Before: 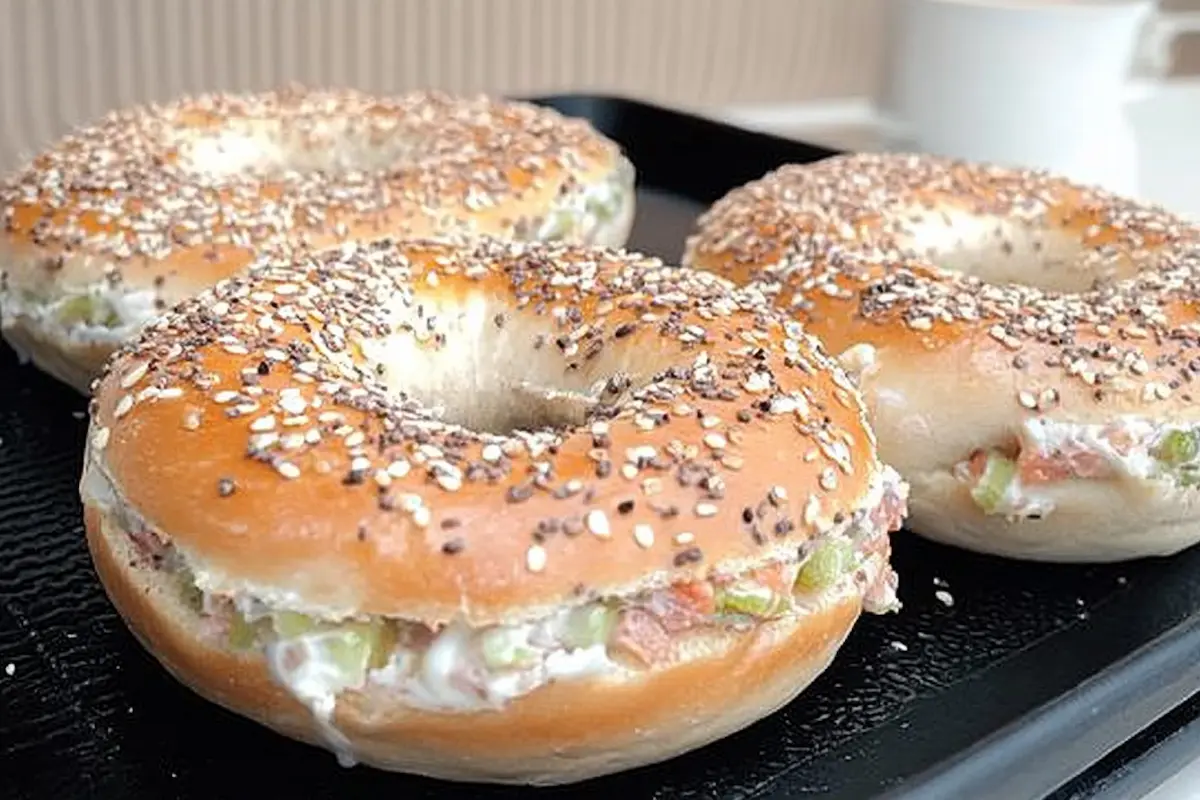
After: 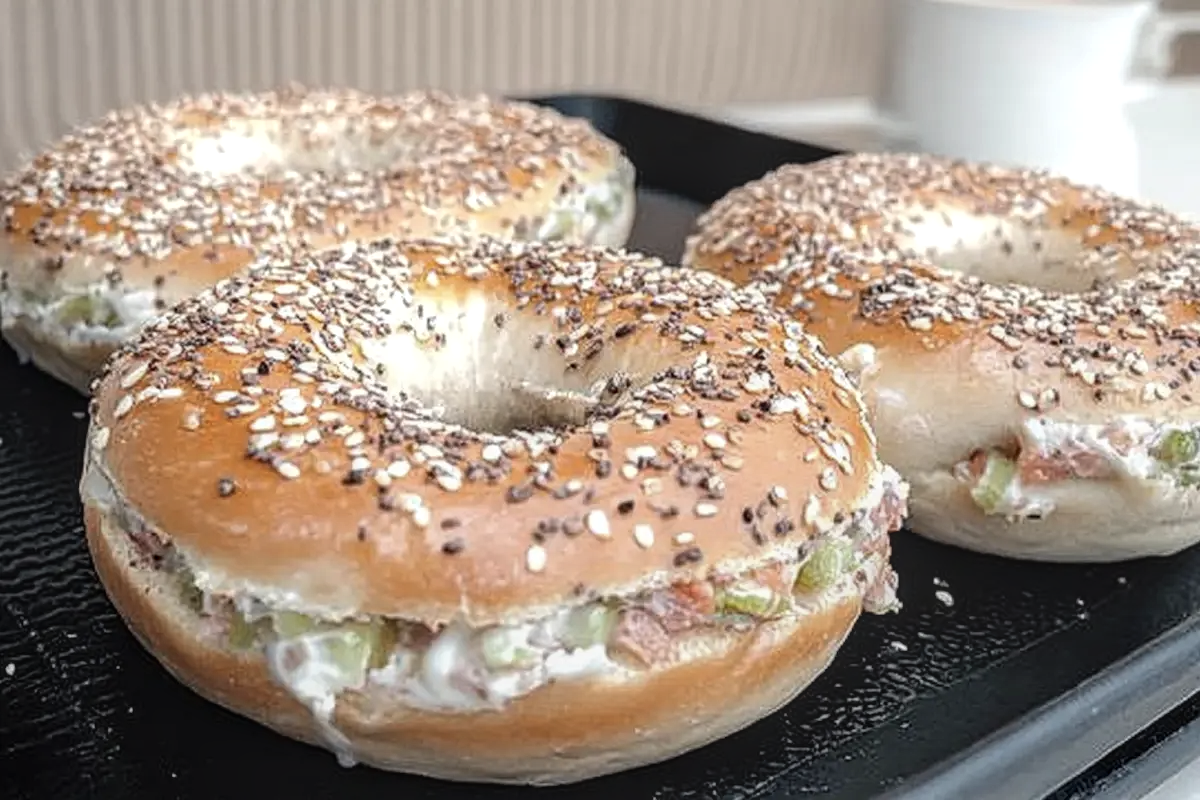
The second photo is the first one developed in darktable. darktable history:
local contrast: highlights 0%, shadows 0%, detail 133%
contrast brightness saturation: contrast 0.06, brightness -0.01, saturation -0.23
